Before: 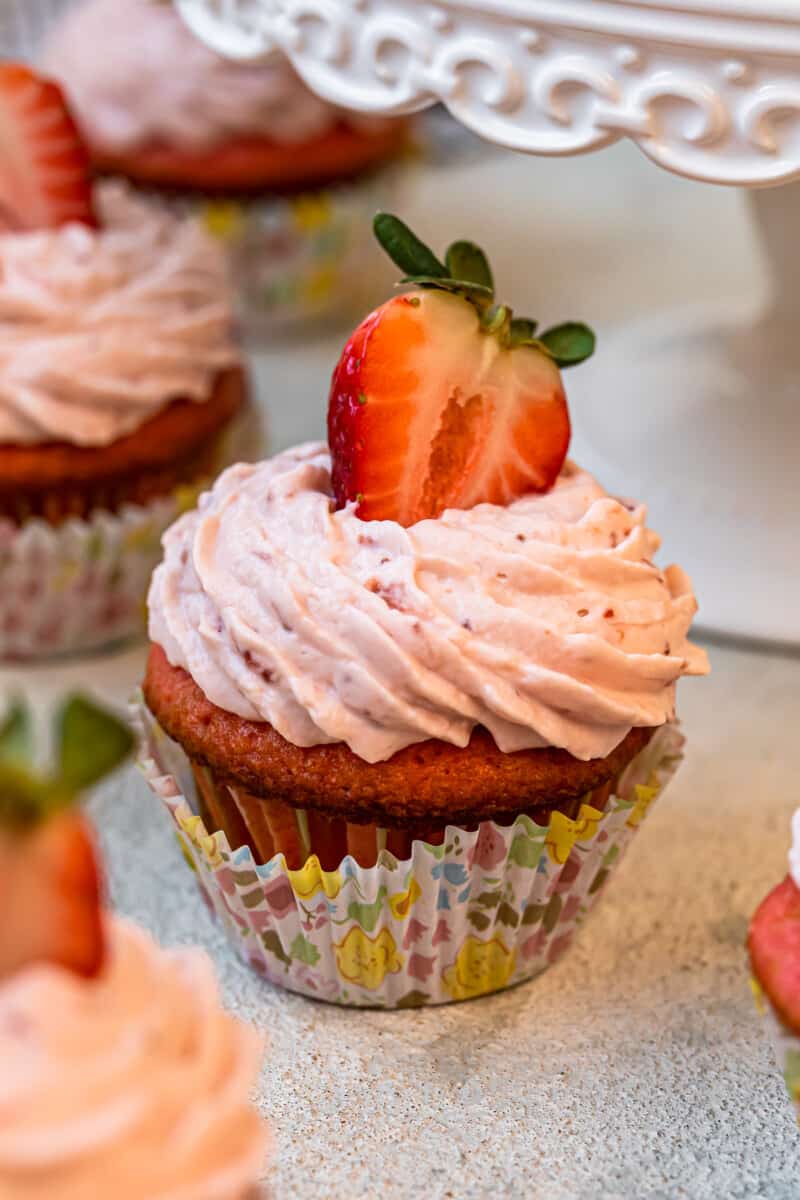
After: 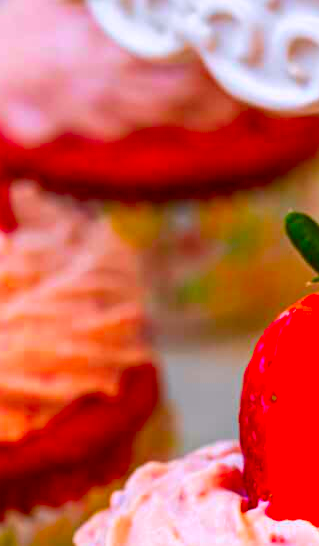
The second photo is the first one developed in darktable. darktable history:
crop and rotate: left 11.086%, top 0.101%, right 48.998%, bottom 54.374%
color correction: highlights a* 1.7, highlights b* -1.7, saturation 2.46
